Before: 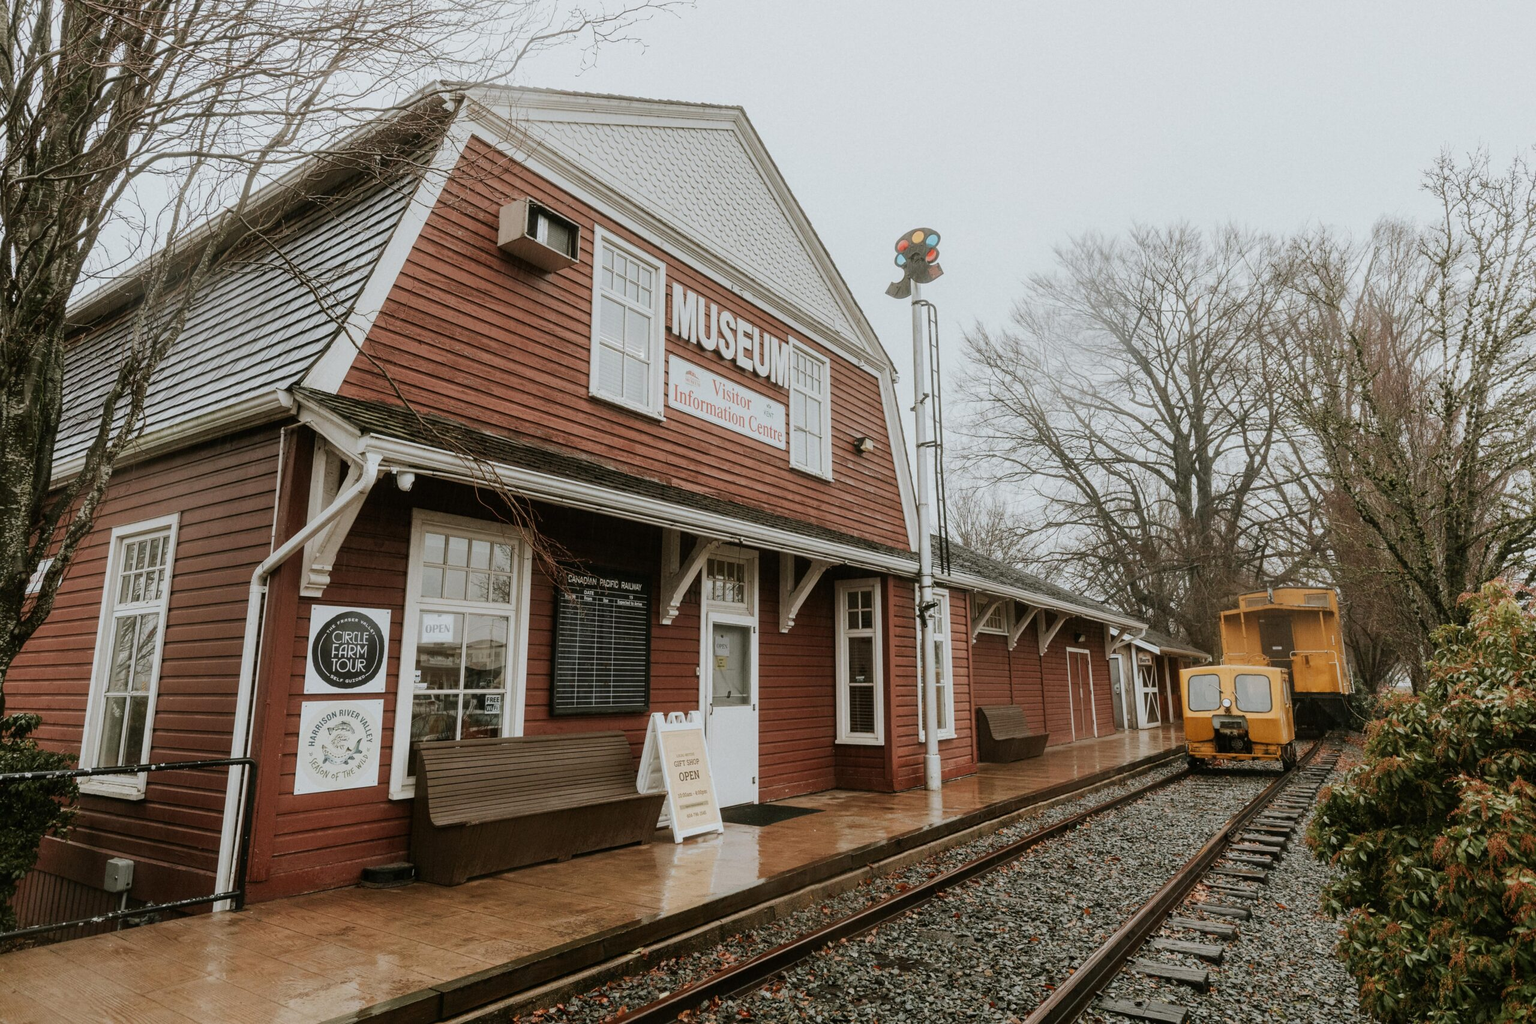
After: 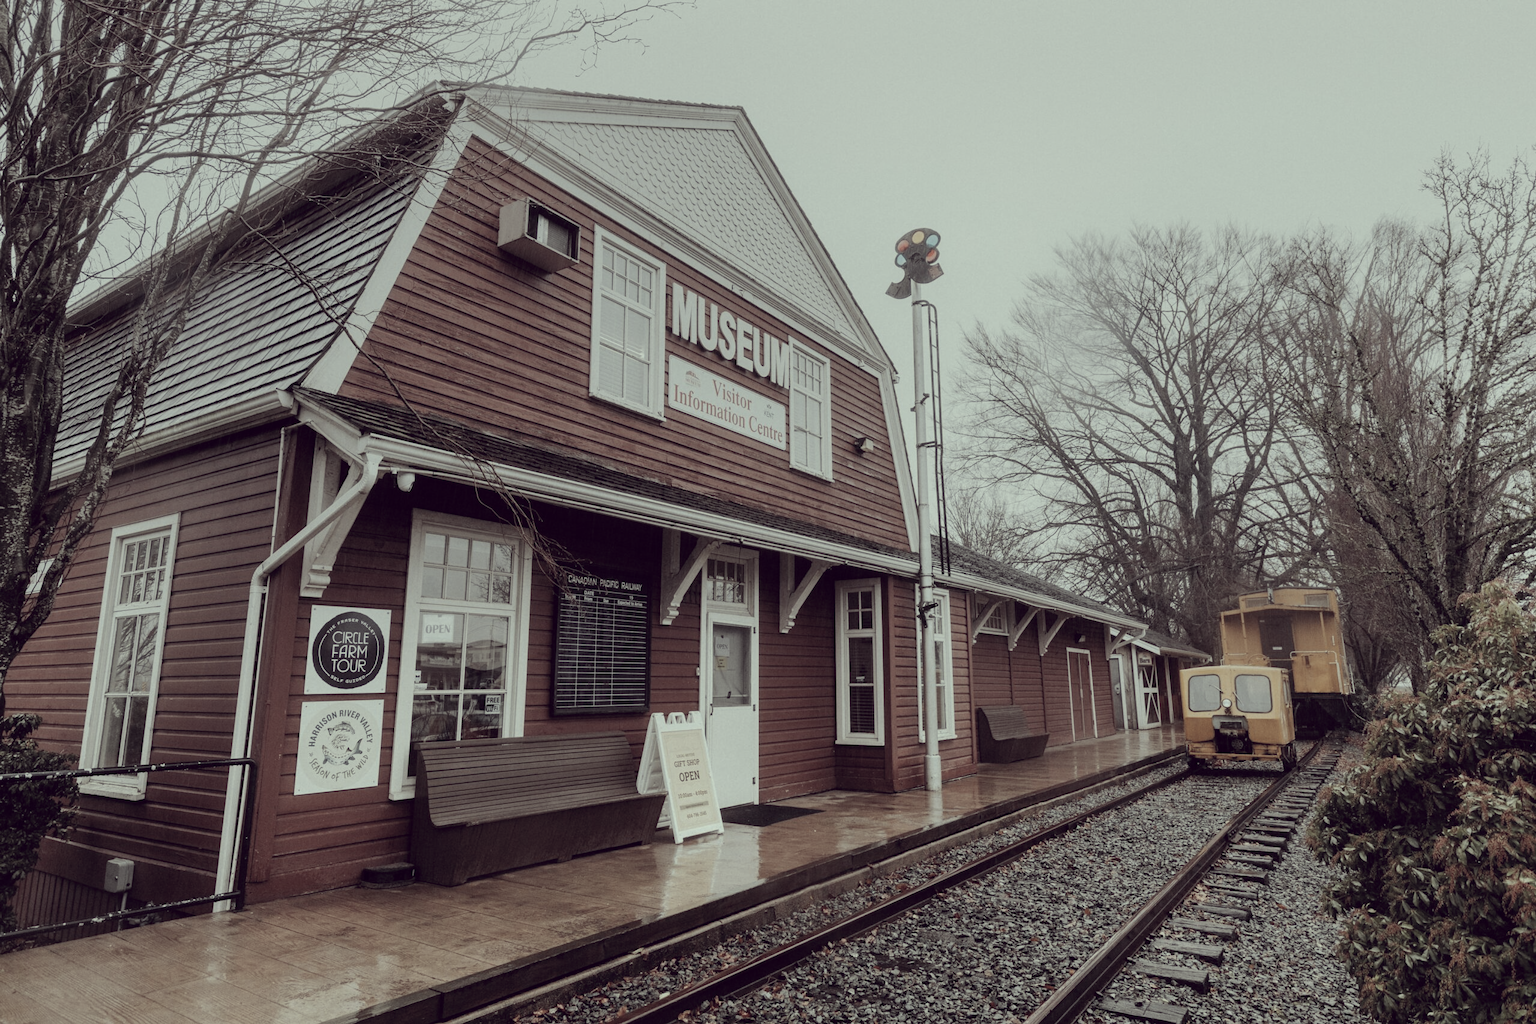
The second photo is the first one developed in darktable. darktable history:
graduated density: on, module defaults
shadows and highlights: shadows 0, highlights 40
color correction: highlights a* -20.17, highlights b* 20.27, shadows a* 20.03, shadows b* -20.46, saturation 0.43
